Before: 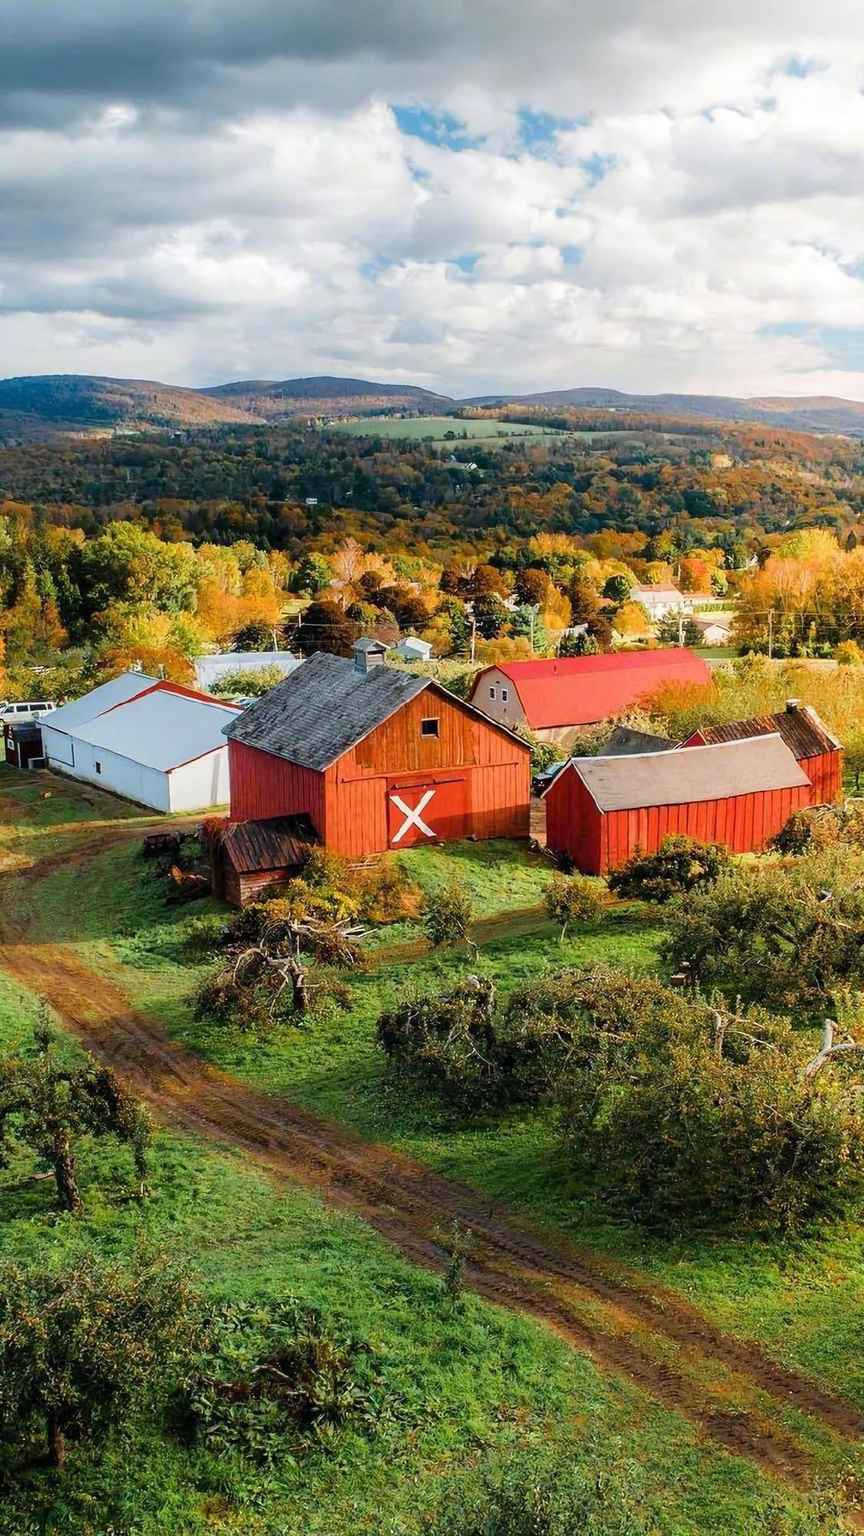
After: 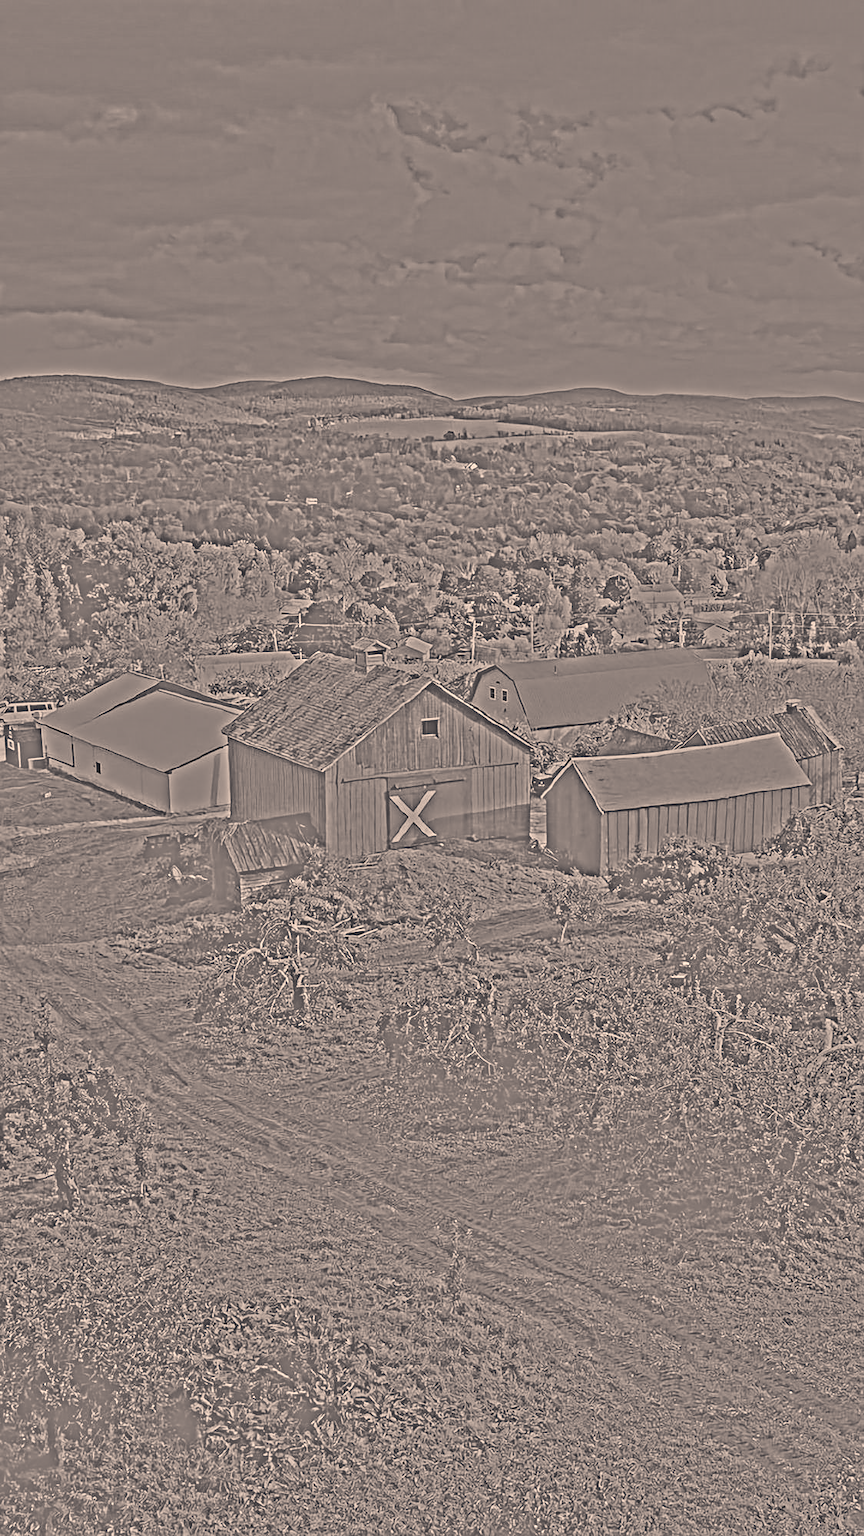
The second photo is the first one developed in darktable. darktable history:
highpass: sharpness 25.84%, contrast boost 14.94%
contrast brightness saturation: contrast 0.26, brightness 0.02, saturation 0.87
color balance rgb: shadows lift › chroma 2%, shadows lift › hue 247.2°, power › chroma 0.3%, power › hue 25.2°, highlights gain › chroma 3%, highlights gain › hue 60°, global offset › luminance 2%, perceptual saturation grading › global saturation 20%, perceptual saturation grading › highlights -20%, perceptual saturation grading › shadows 30%
white balance: red 0.98, blue 1.034
sharpen: on, module defaults
local contrast: on, module defaults
